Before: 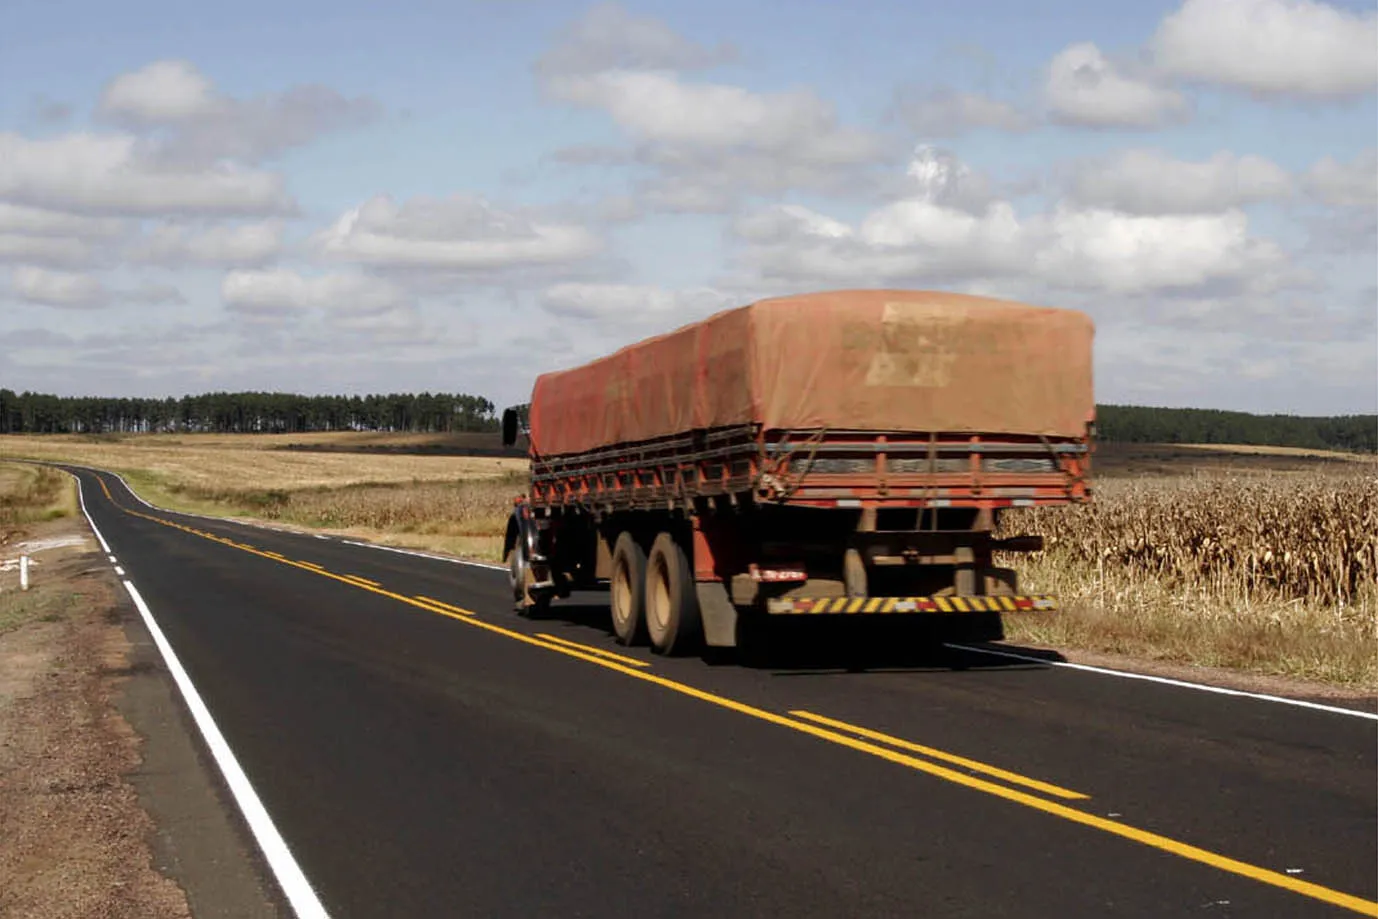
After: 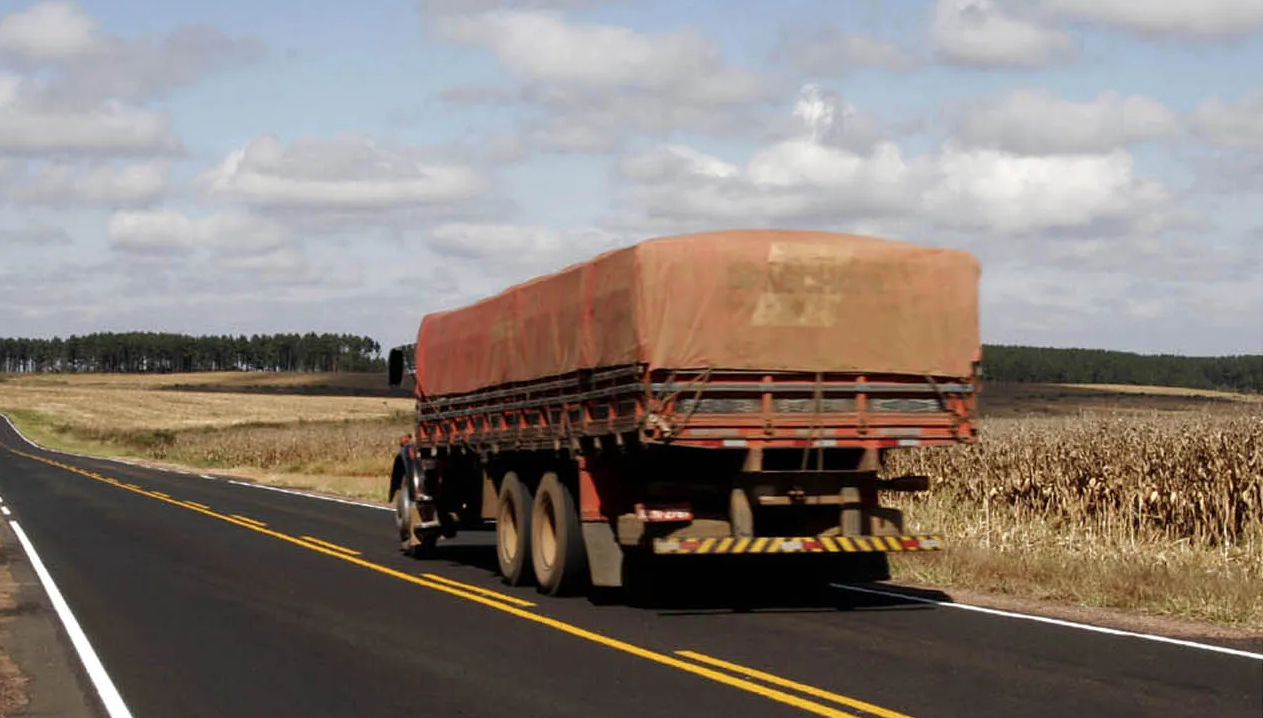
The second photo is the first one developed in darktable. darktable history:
tone equalizer: smoothing diameter 24.85%, edges refinement/feathering 6.28, preserve details guided filter
crop: left 8.279%, top 6.564%, bottom 15.242%
